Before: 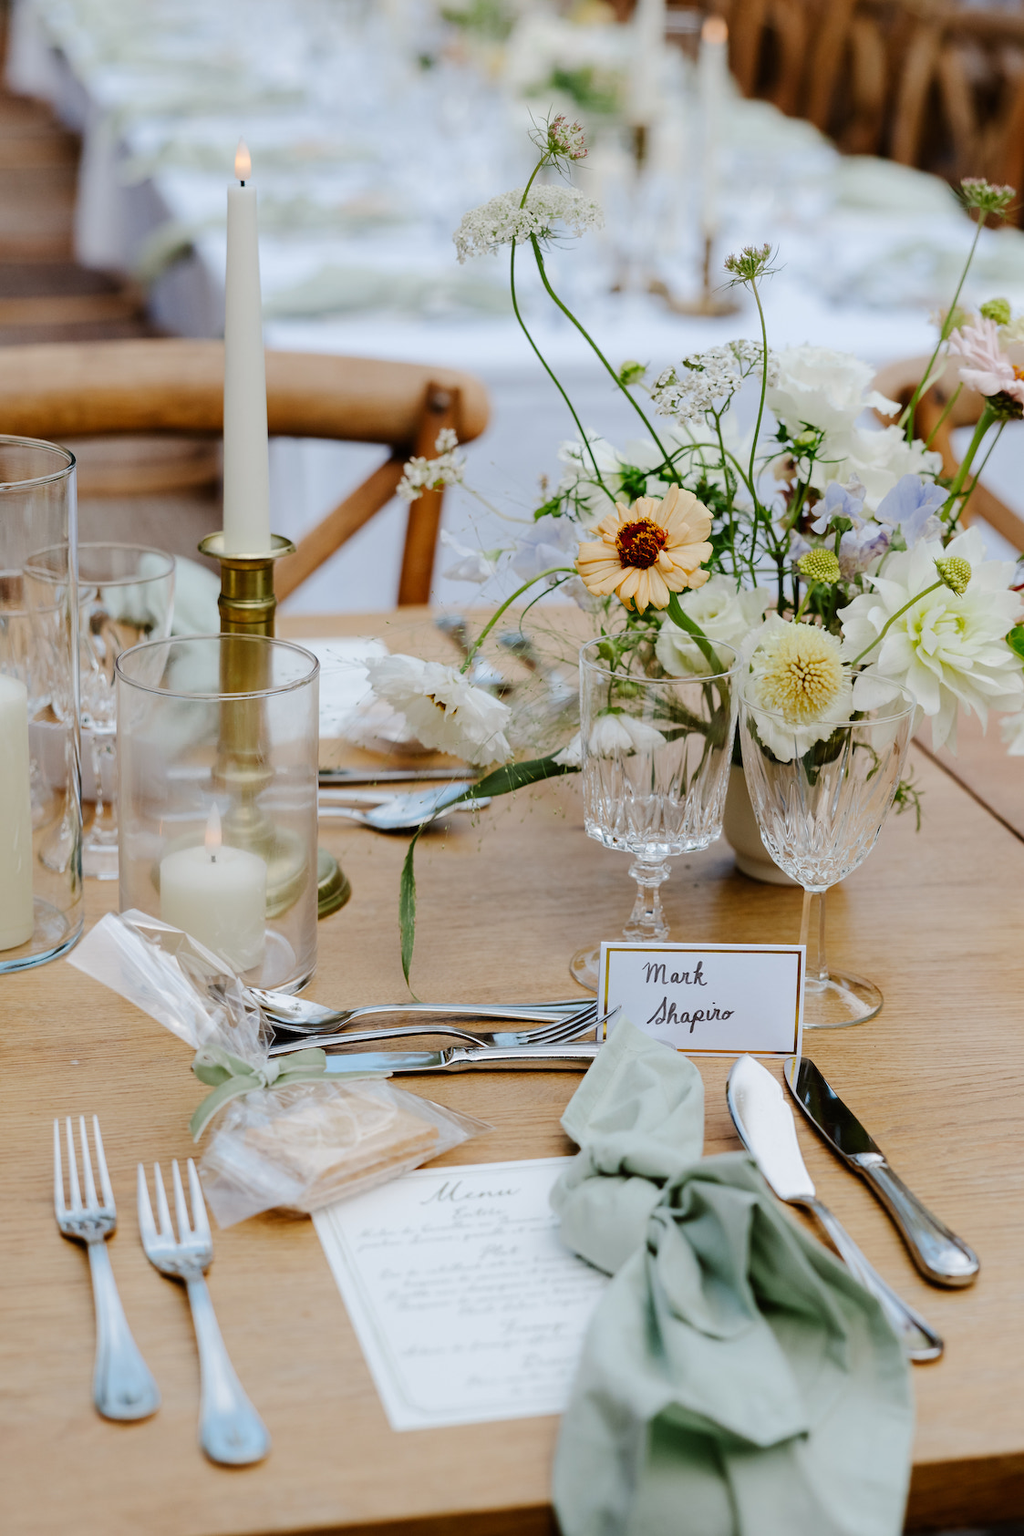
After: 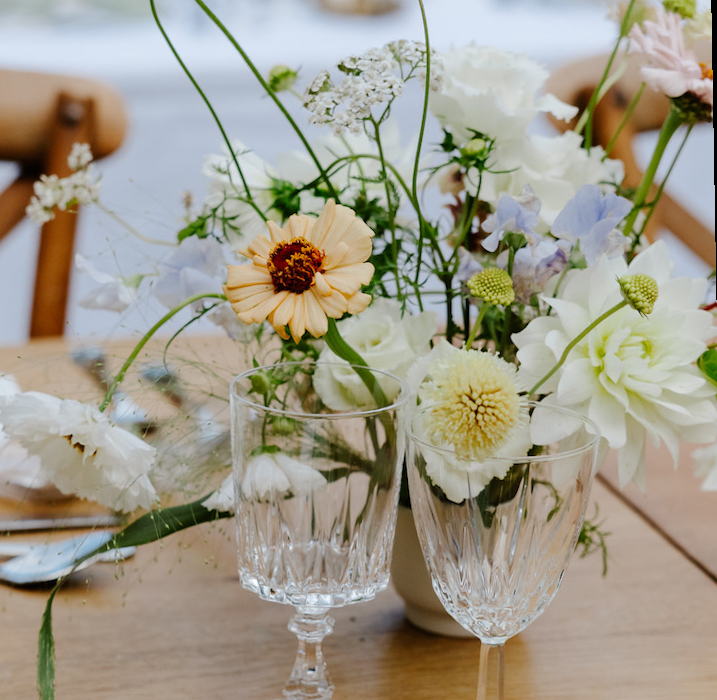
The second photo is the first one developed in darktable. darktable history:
crop: left 36.005%, top 18.293%, right 0.31%, bottom 38.444%
rotate and perspective: rotation -1°, crop left 0.011, crop right 0.989, crop top 0.025, crop bottom 0.975
